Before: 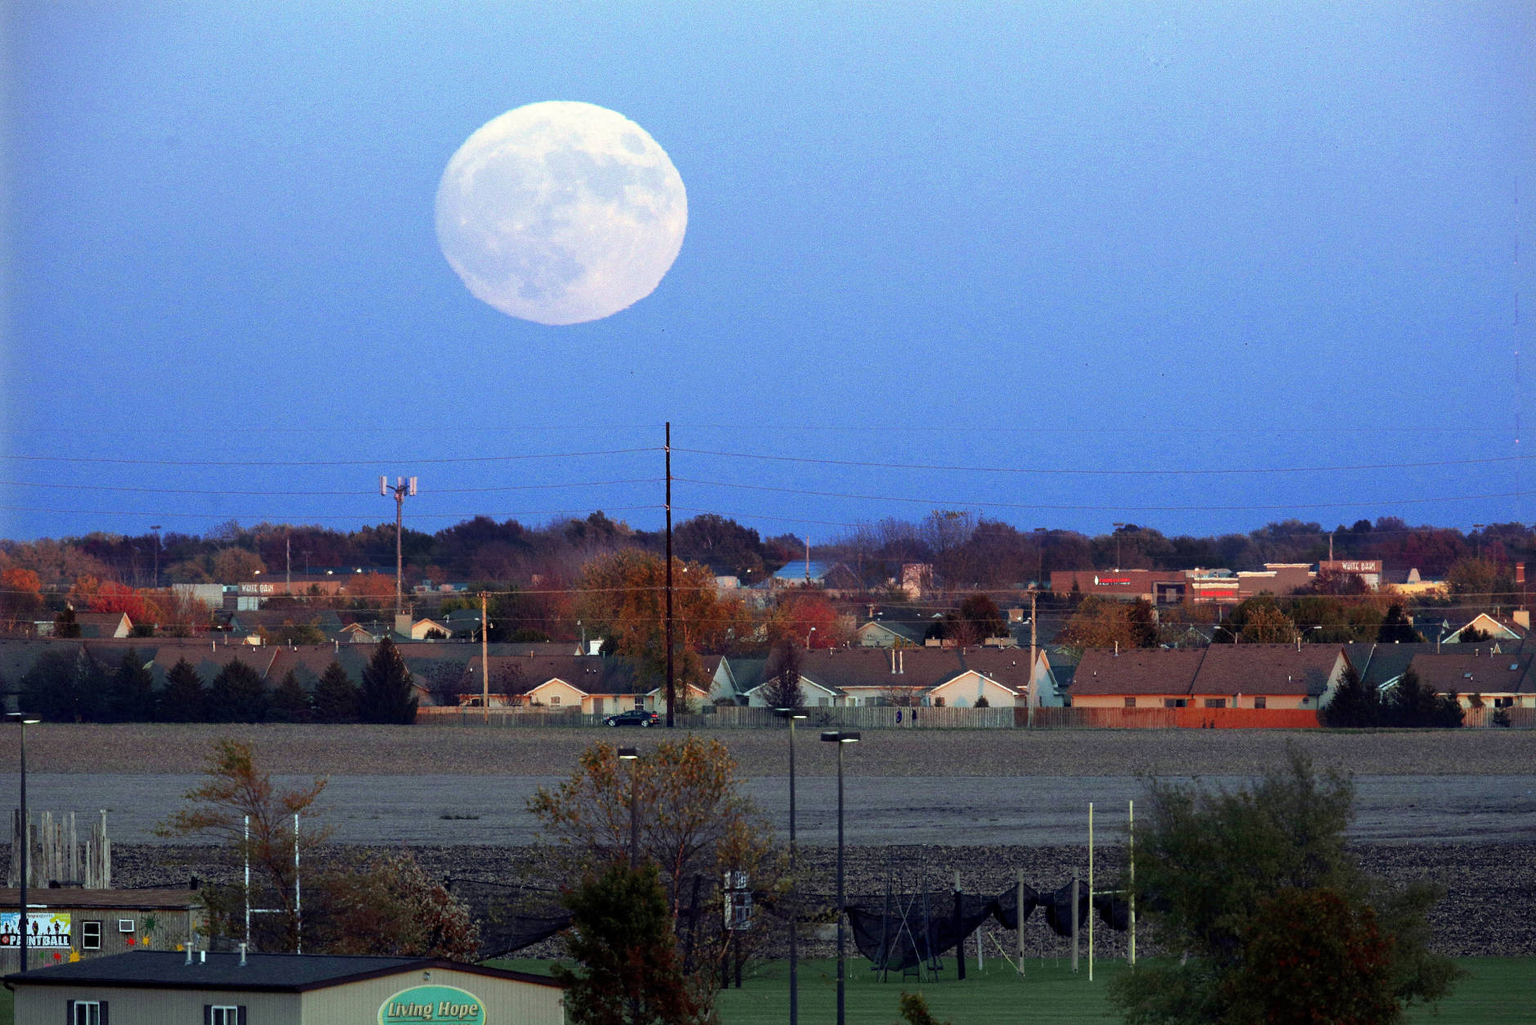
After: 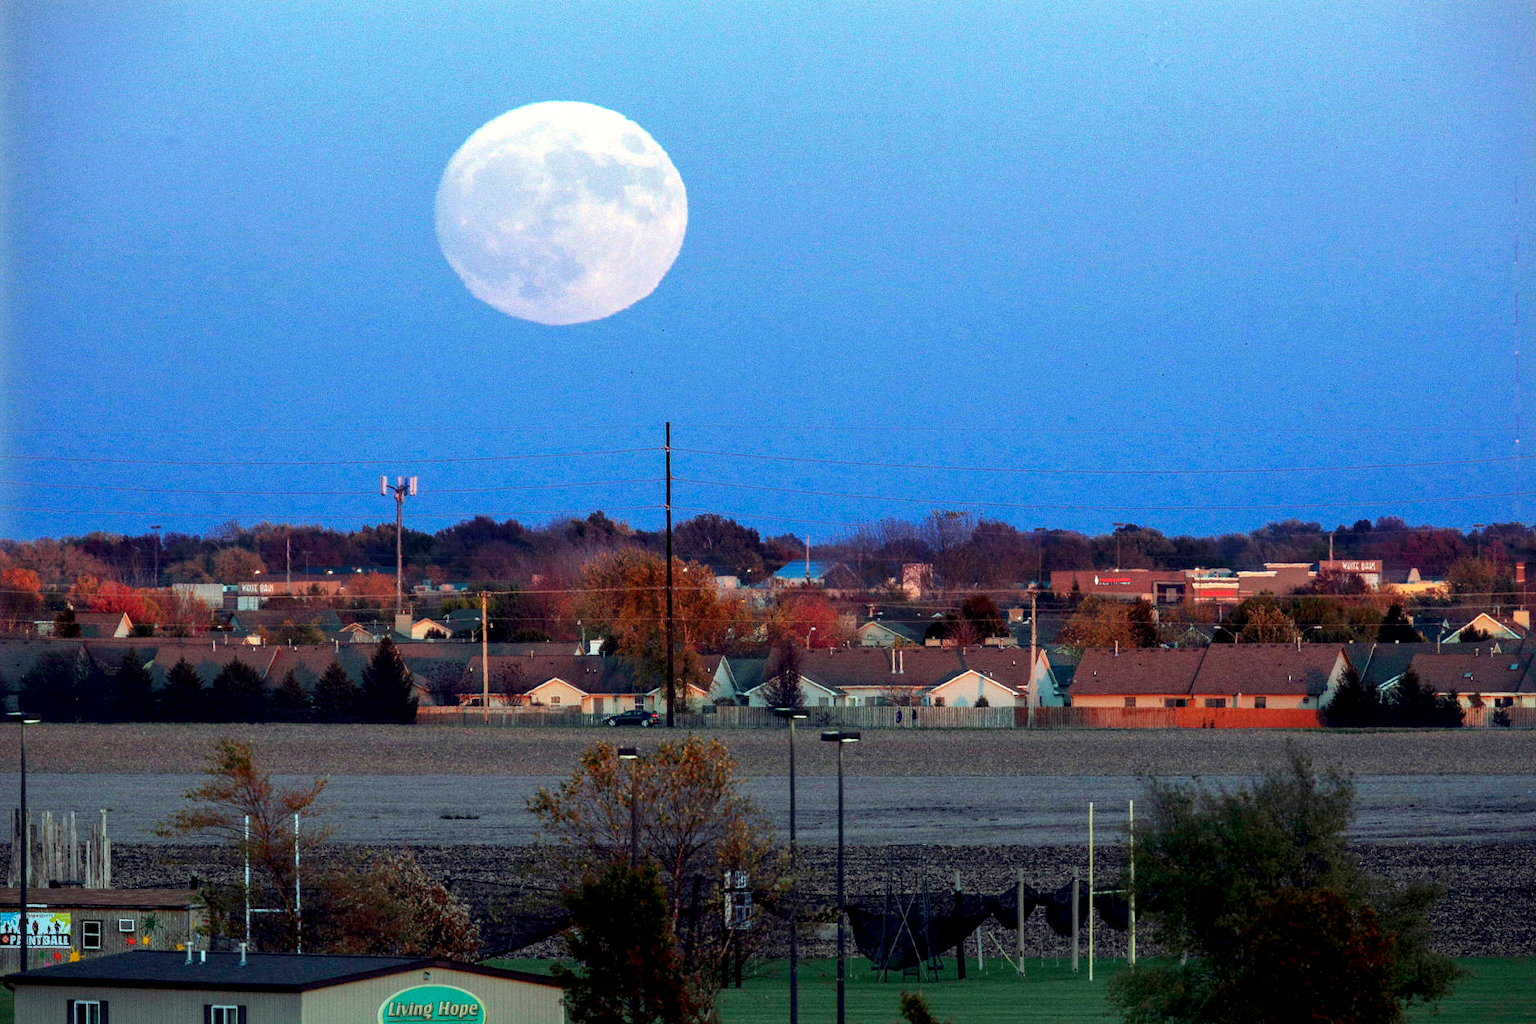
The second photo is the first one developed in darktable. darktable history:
color balance rgb: global vibrance 10%
local contrast: on, module defaults
